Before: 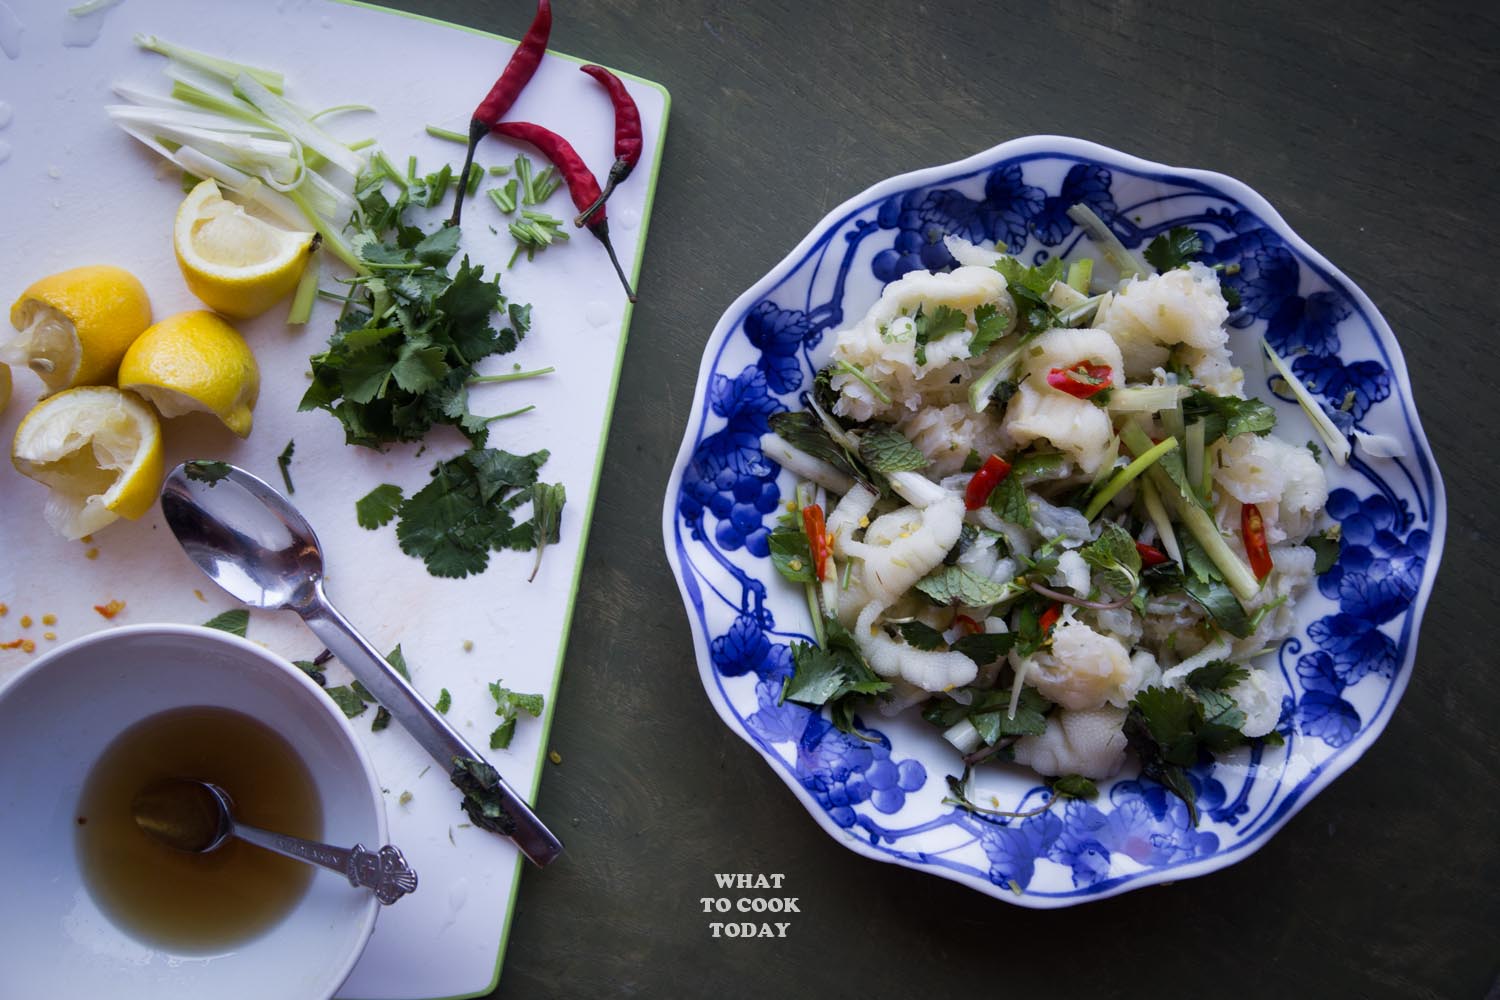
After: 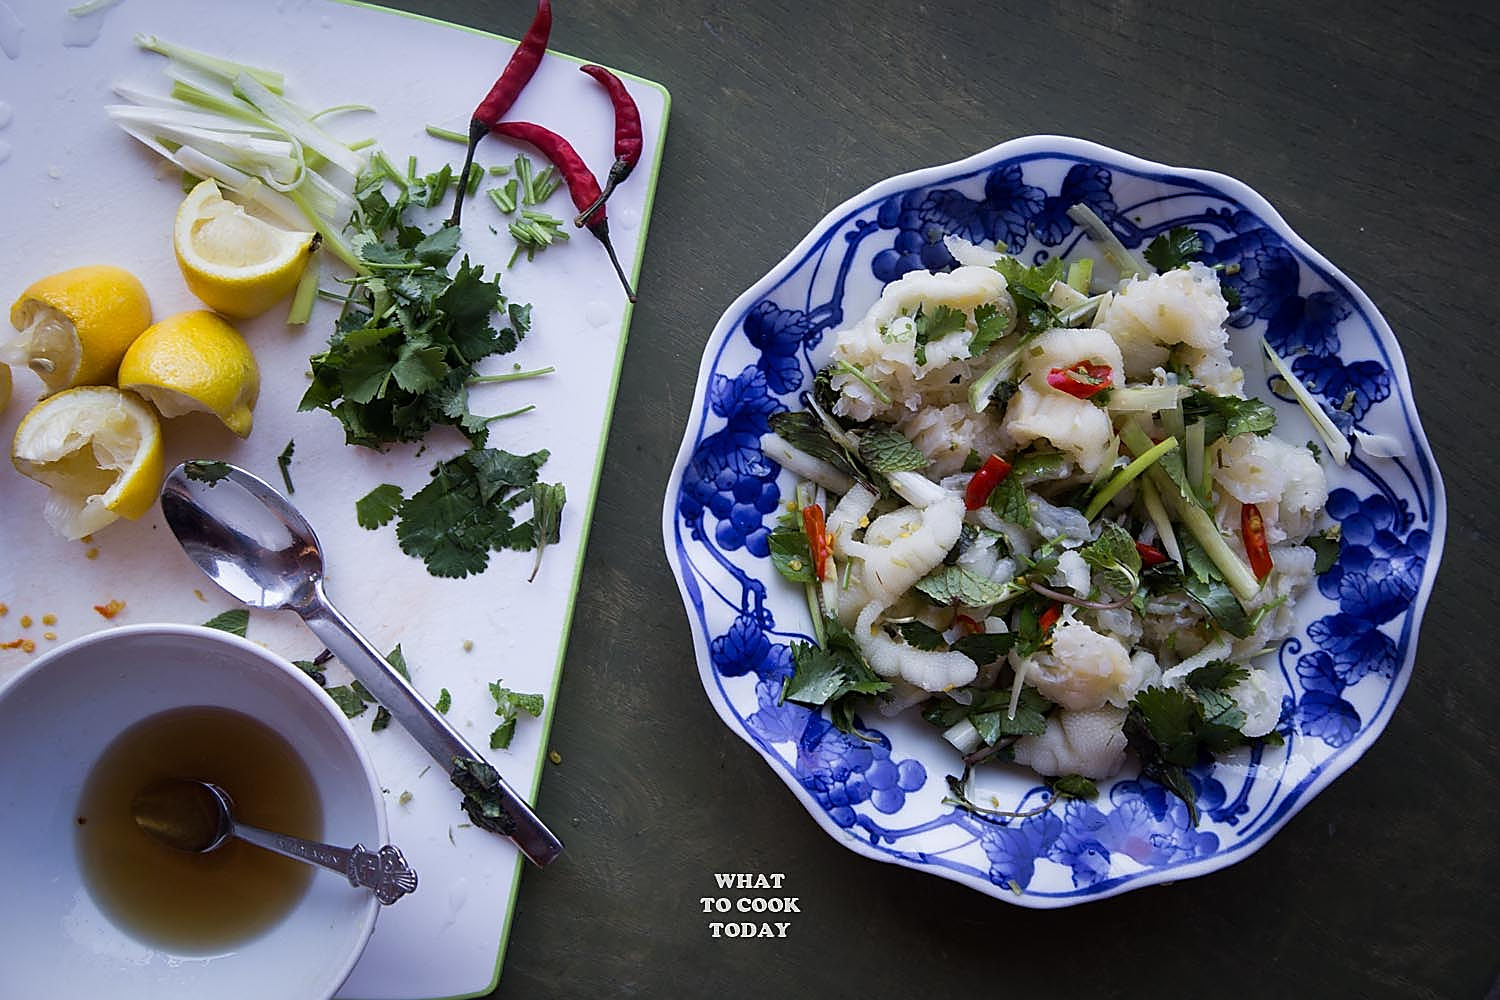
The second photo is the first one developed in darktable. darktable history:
sharpen: radius 1.375, amount 1.265, threshold 0.714
